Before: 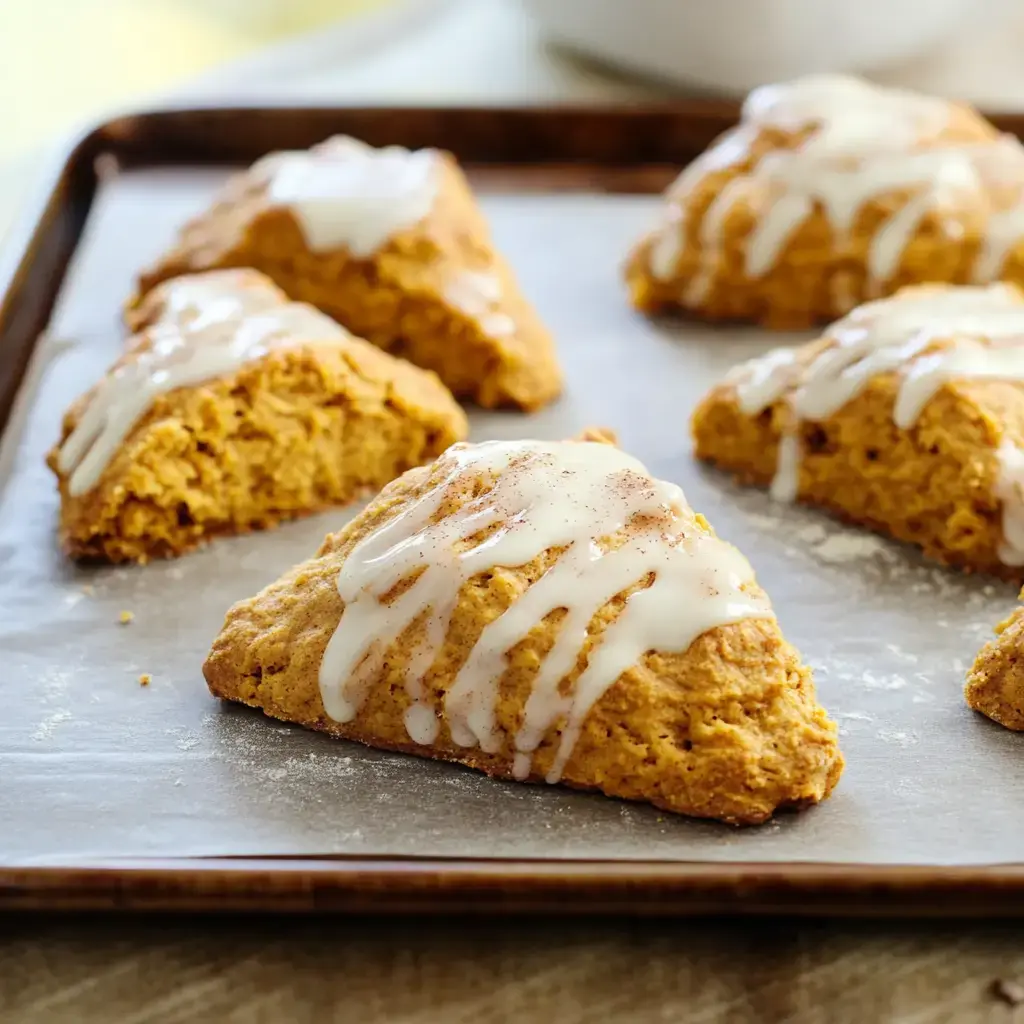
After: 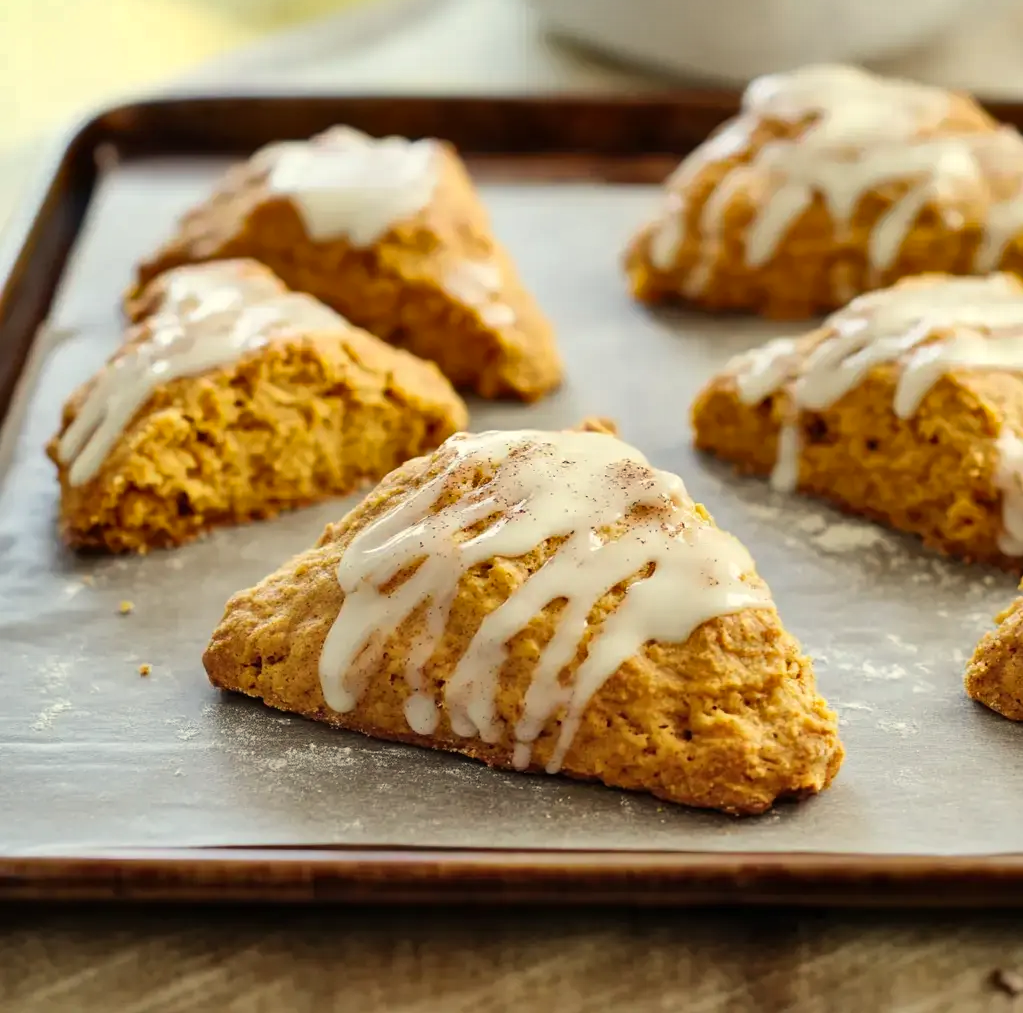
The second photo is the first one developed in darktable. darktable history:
shadows and highlights: shadows 60, highlights -60.23, soften with gaussian
crop: top 1.049%, right 0.001%
white balance: red 1.029, blue 0.92
